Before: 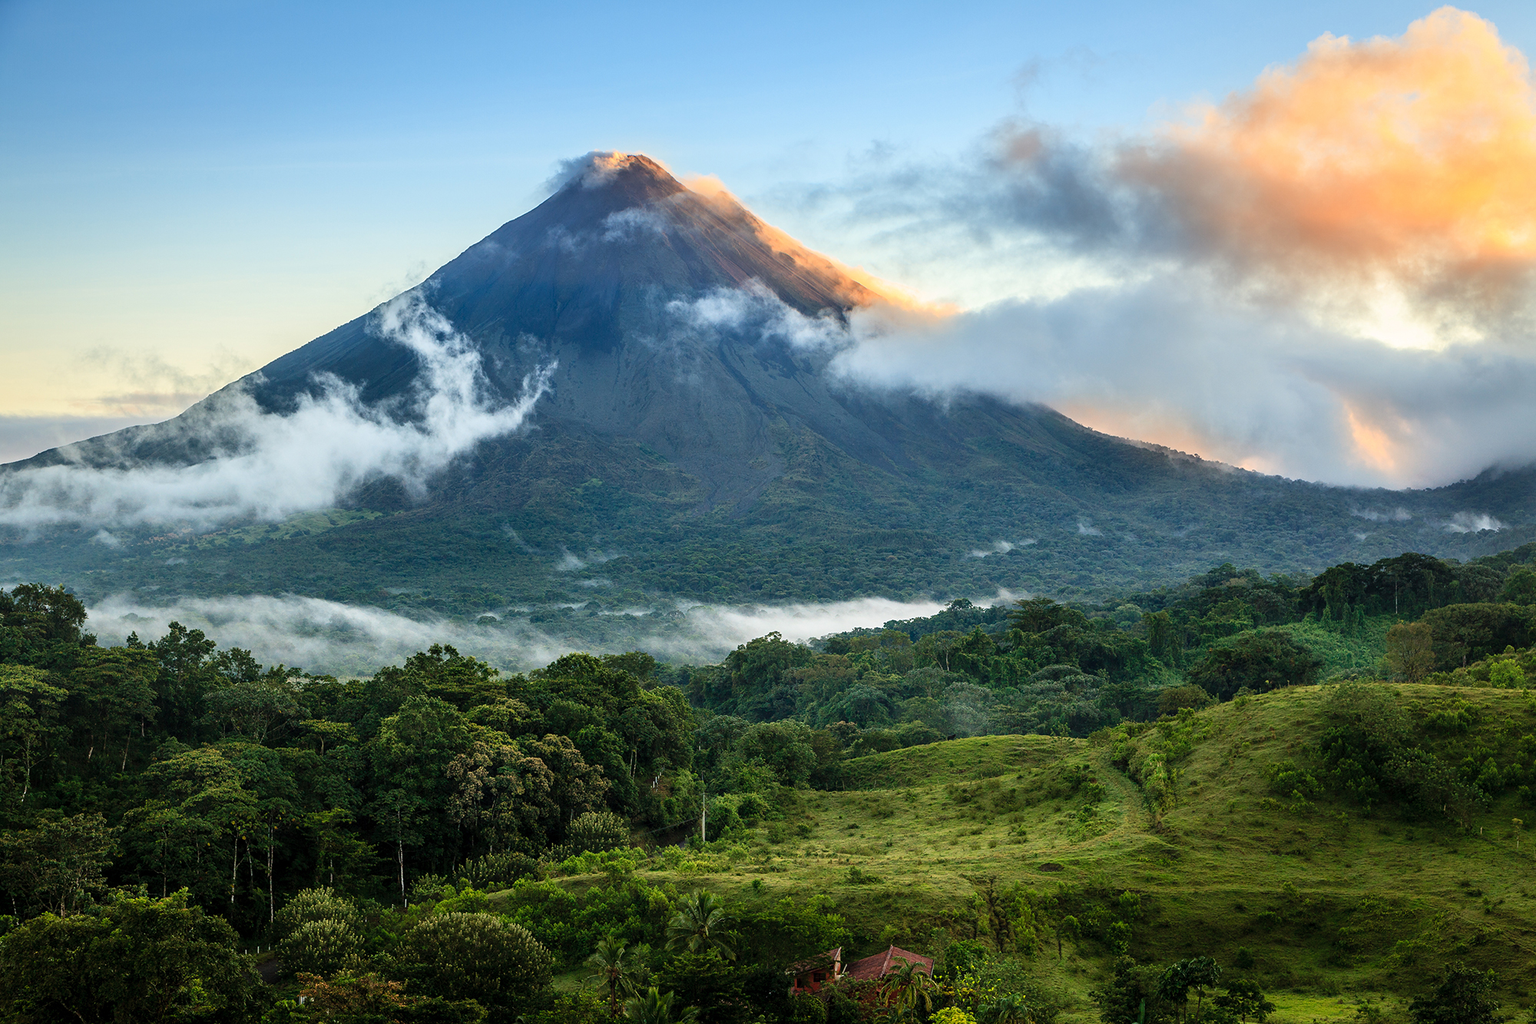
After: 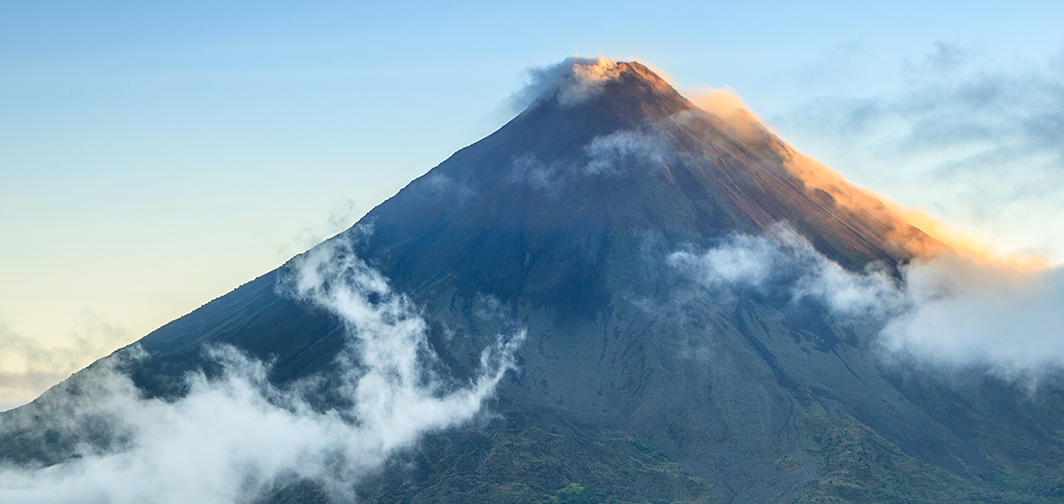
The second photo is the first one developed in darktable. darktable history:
crop: left 10.037%, top 10.561%, right 36.585%, bottom 51.097%
